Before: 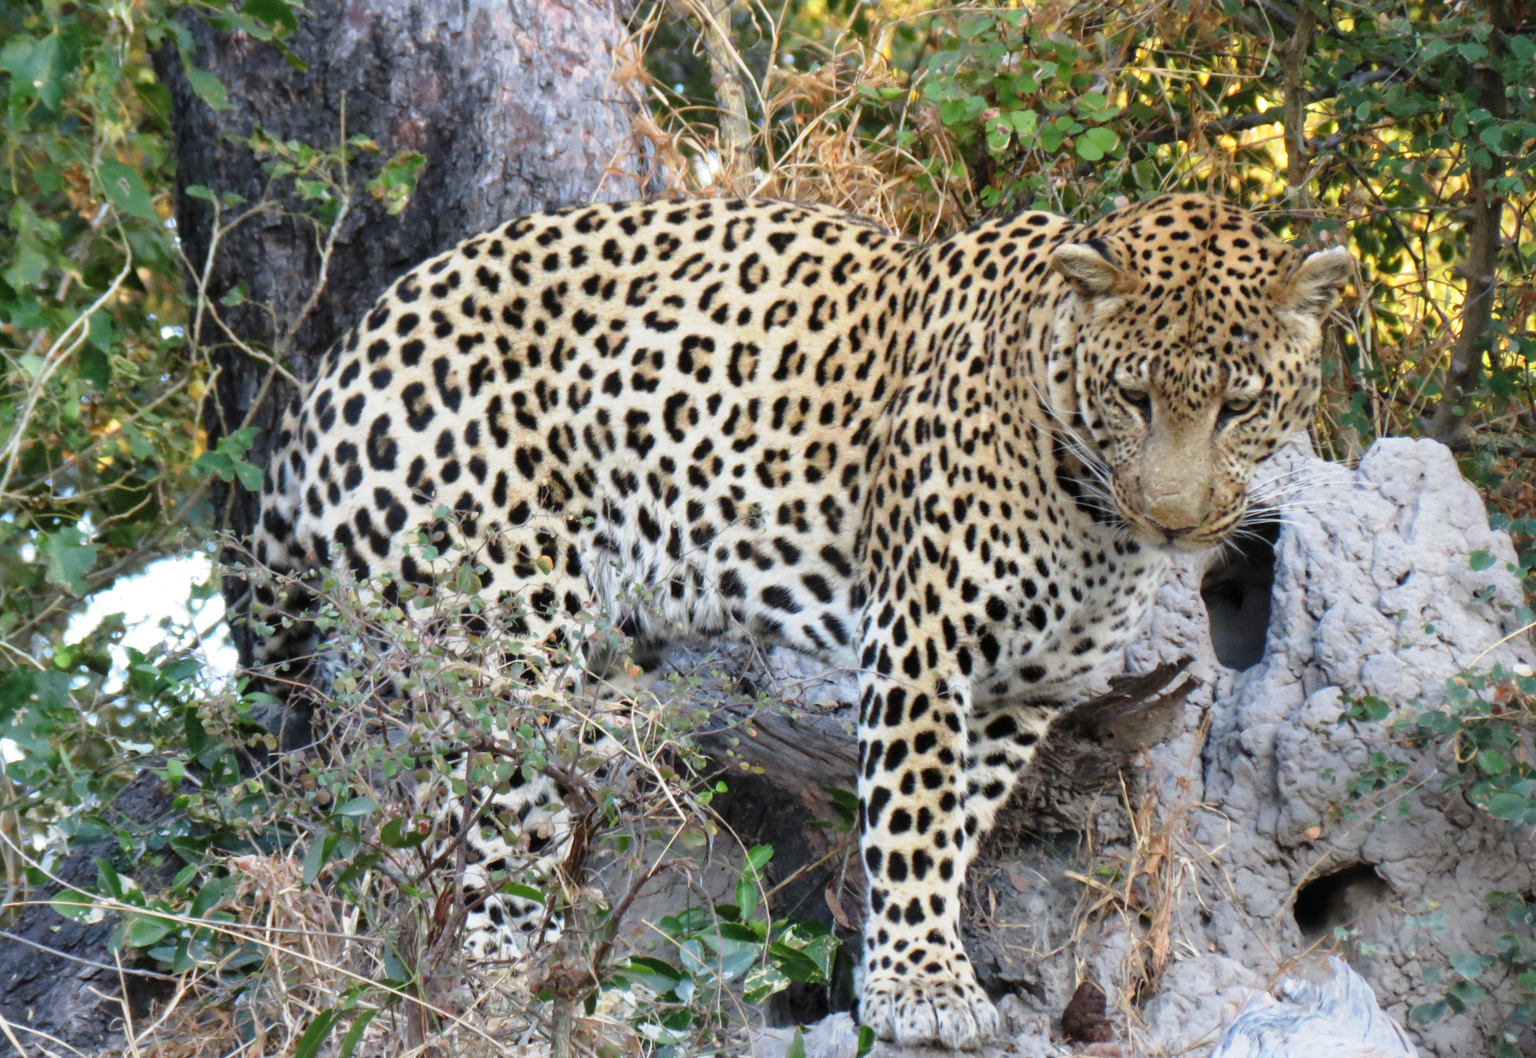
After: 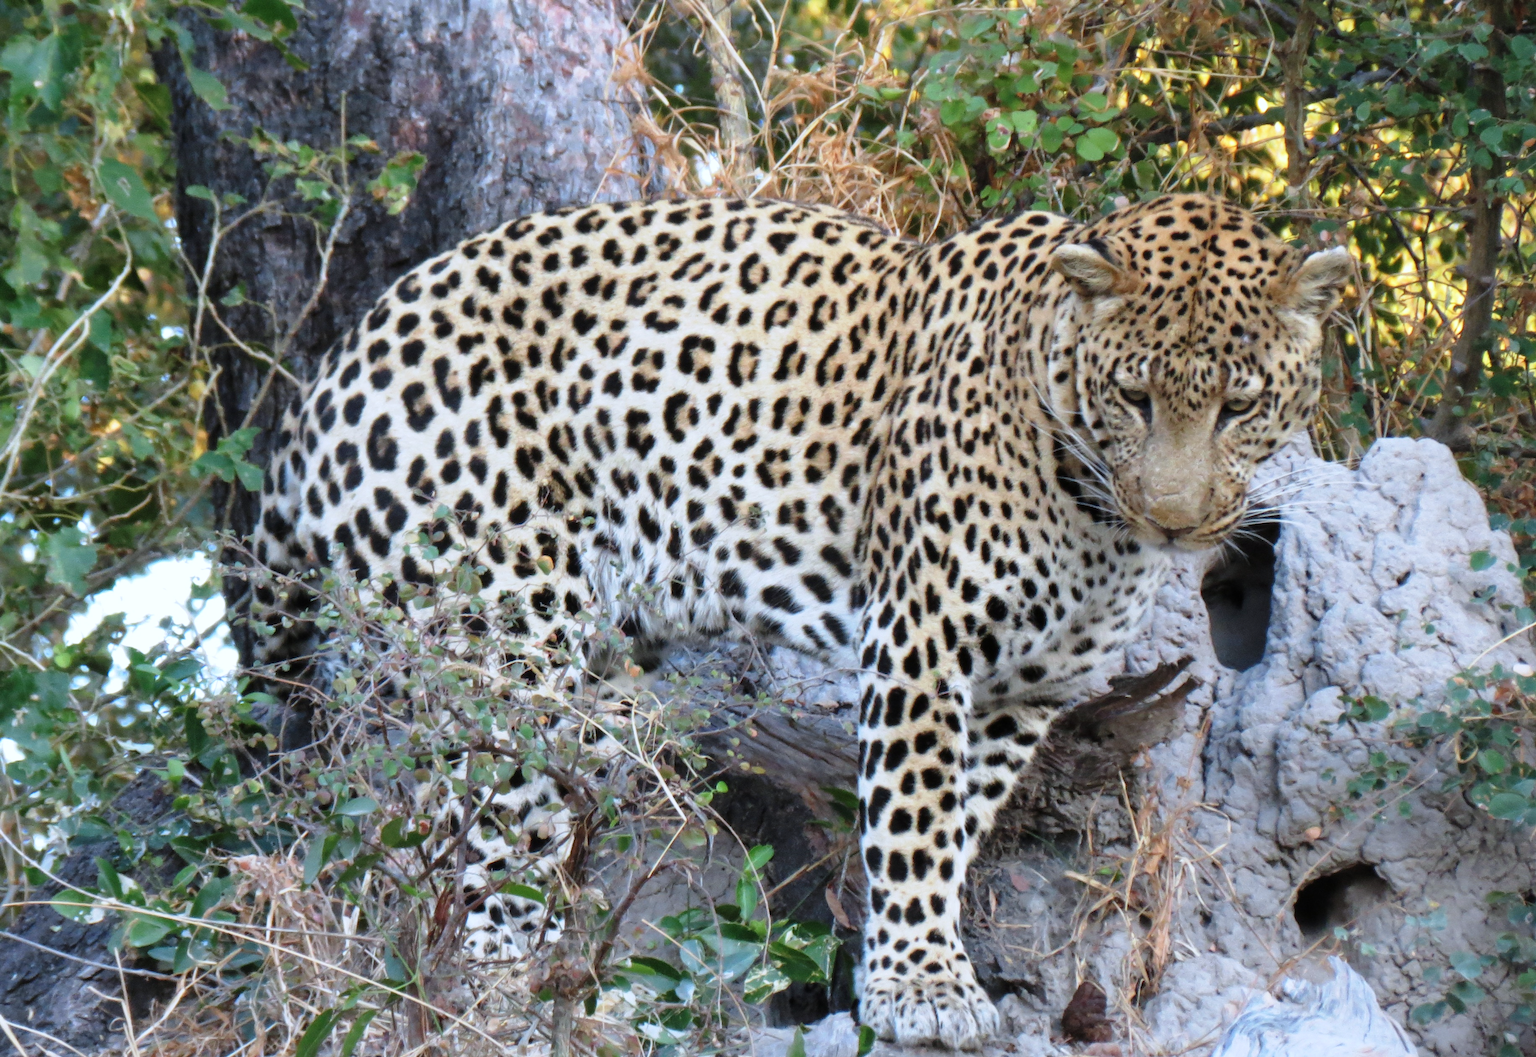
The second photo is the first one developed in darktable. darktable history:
color correction: highlights a* -0.785, highlights b* -9.13
